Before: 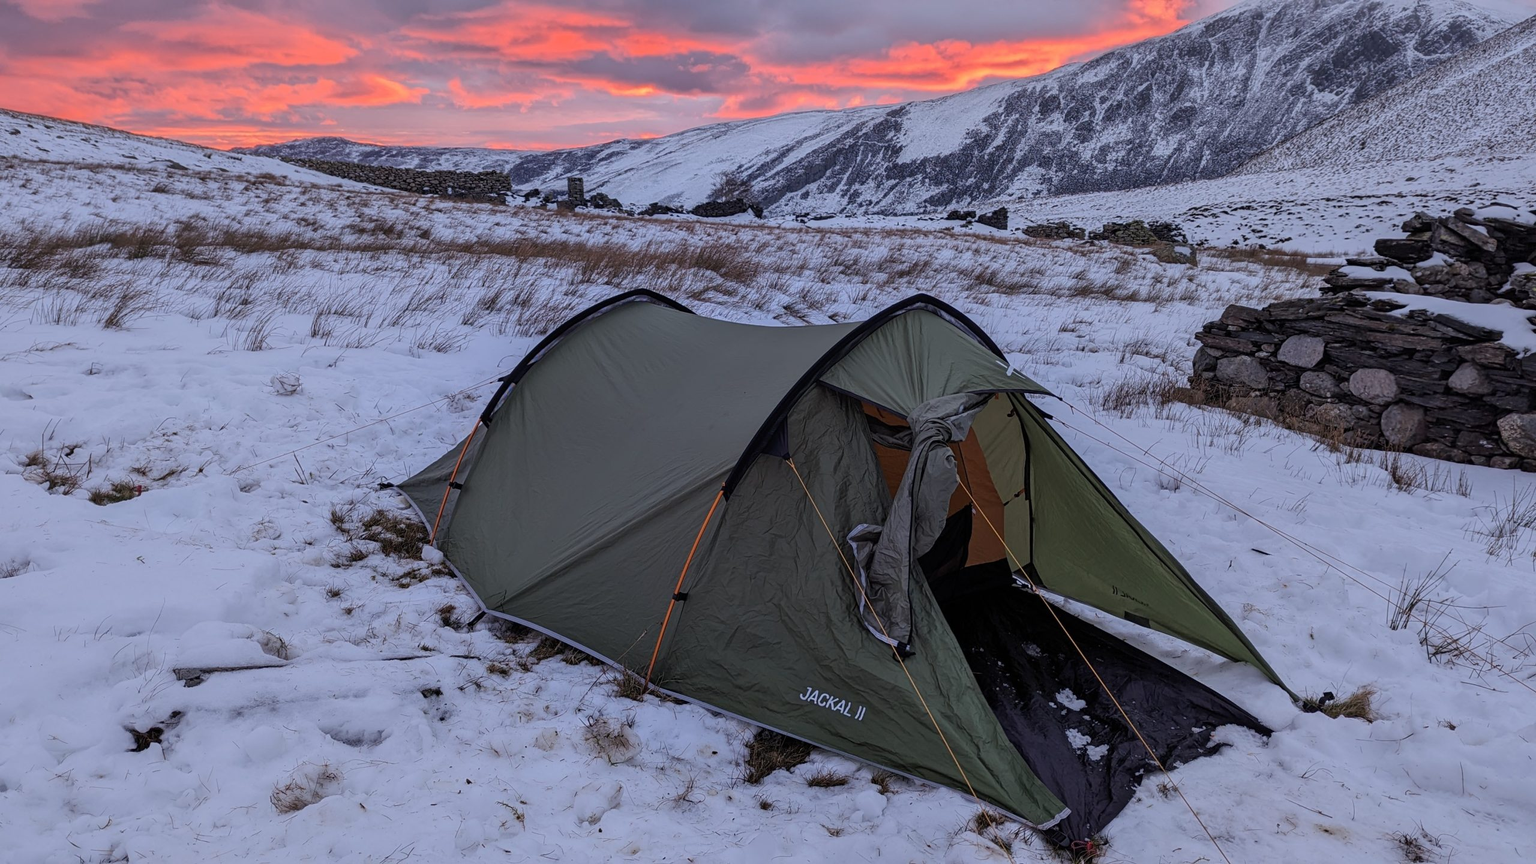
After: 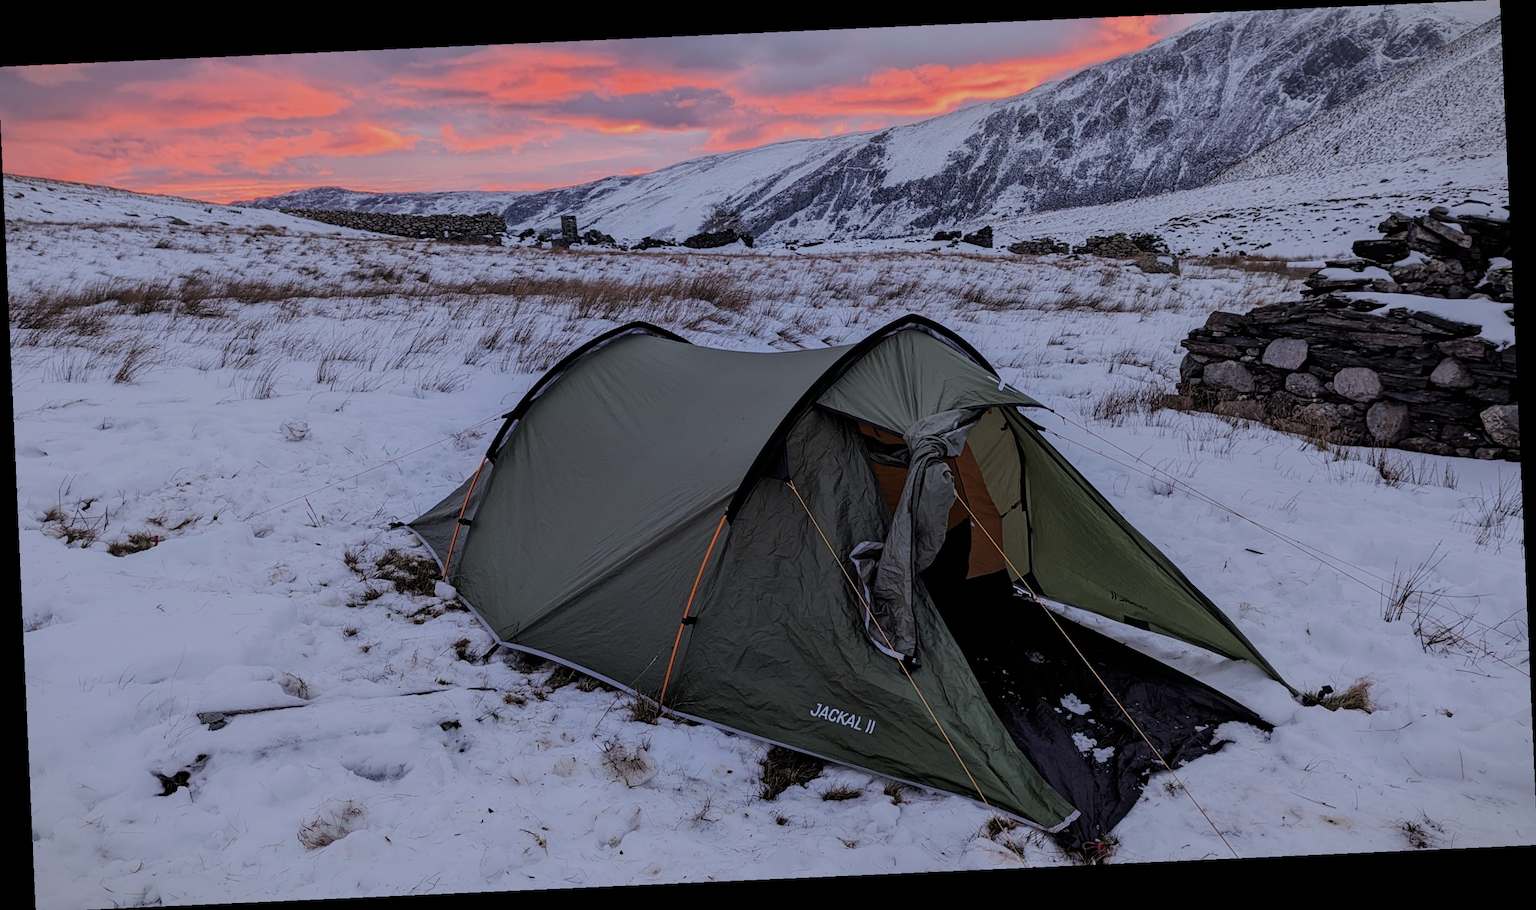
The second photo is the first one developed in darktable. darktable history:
sharpen: radius 5.325, amount 0.312, threshold 26.433
crop and rotate: left 0.126%
vignetting: fall-off start 100%, brightness -0.282, width/height ratio 1.31
rotate and perspective: rotation -2.56°, automatic cropping off
tone equalizer: on, module defaults
filmic rgb: black relative exposure -7.32 EV, white relative exposure 5.09 EV, hardness 3.2
